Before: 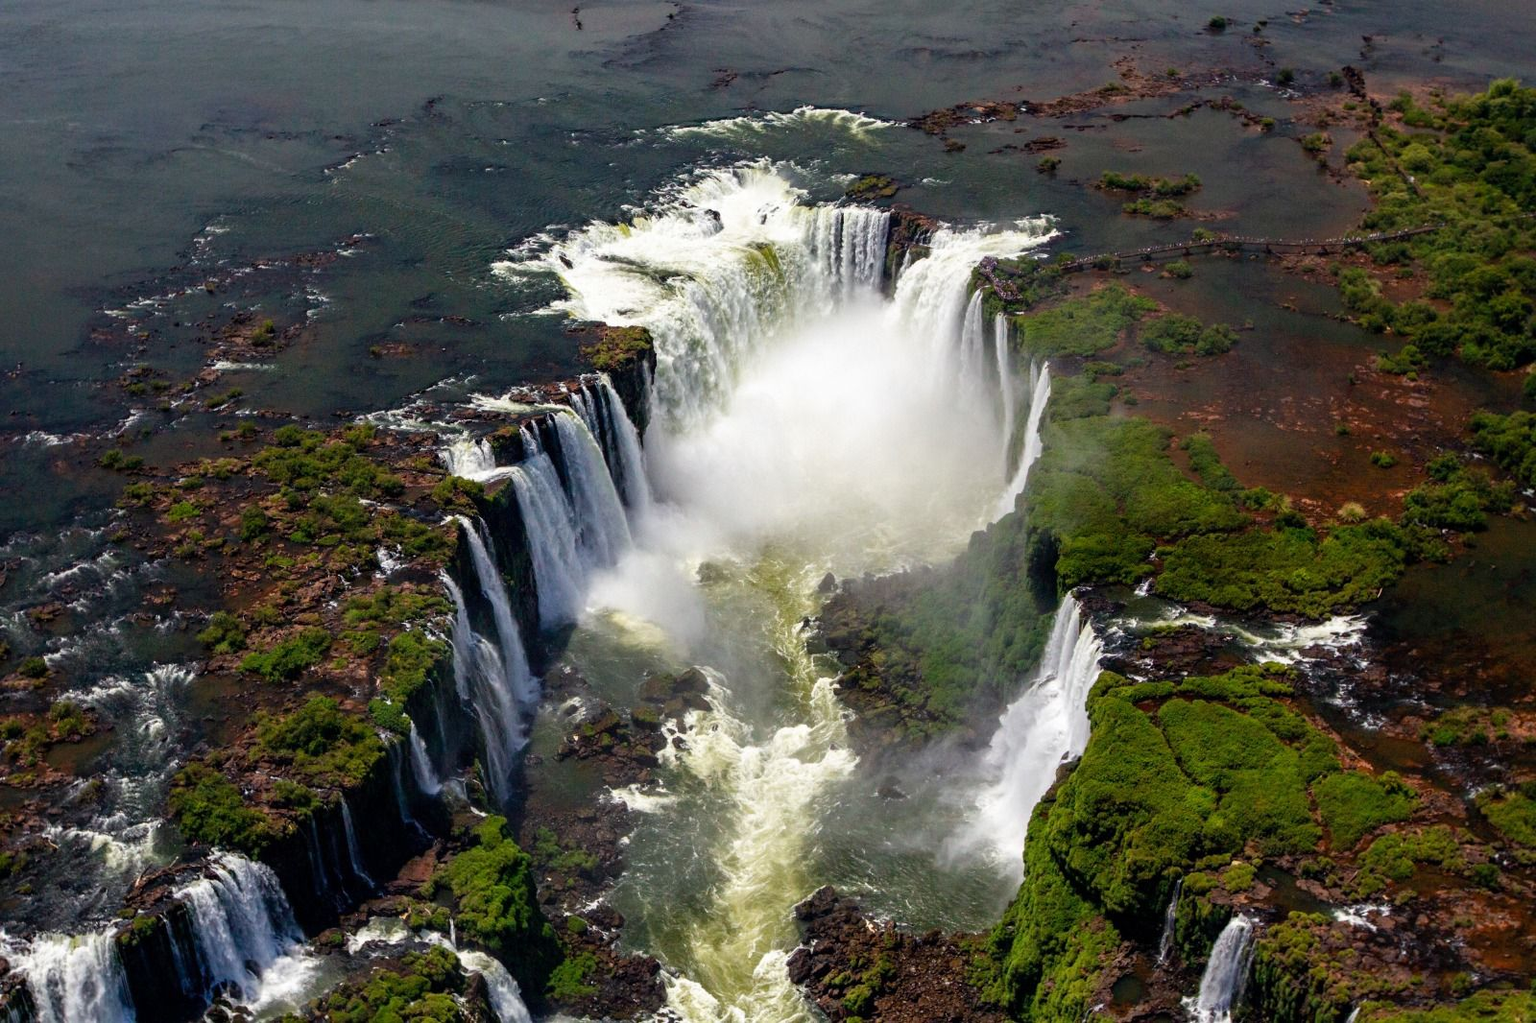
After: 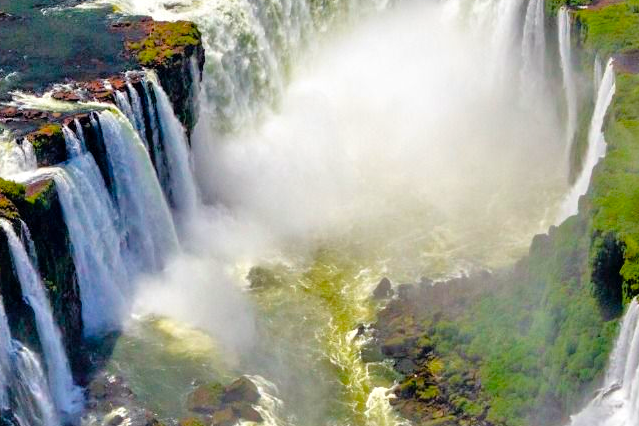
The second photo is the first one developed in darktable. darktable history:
tone equalizer: -7 EV 0.15 EV, -6 EV 0.6 EV, -5 EV 1.15 EV, -4 EV 1.33 EV, -3 EV 1.15 EV, -2 EV 0.6 EV, -1 EV 0.15 EV, mask exposure compensation -0.5 EV
crop: left 30%, top 30%, right 30%, bottom 30%
color balance rgb: linear chroma grading › global chroma 15%, perceptual saturation grading › global saturation 30%
